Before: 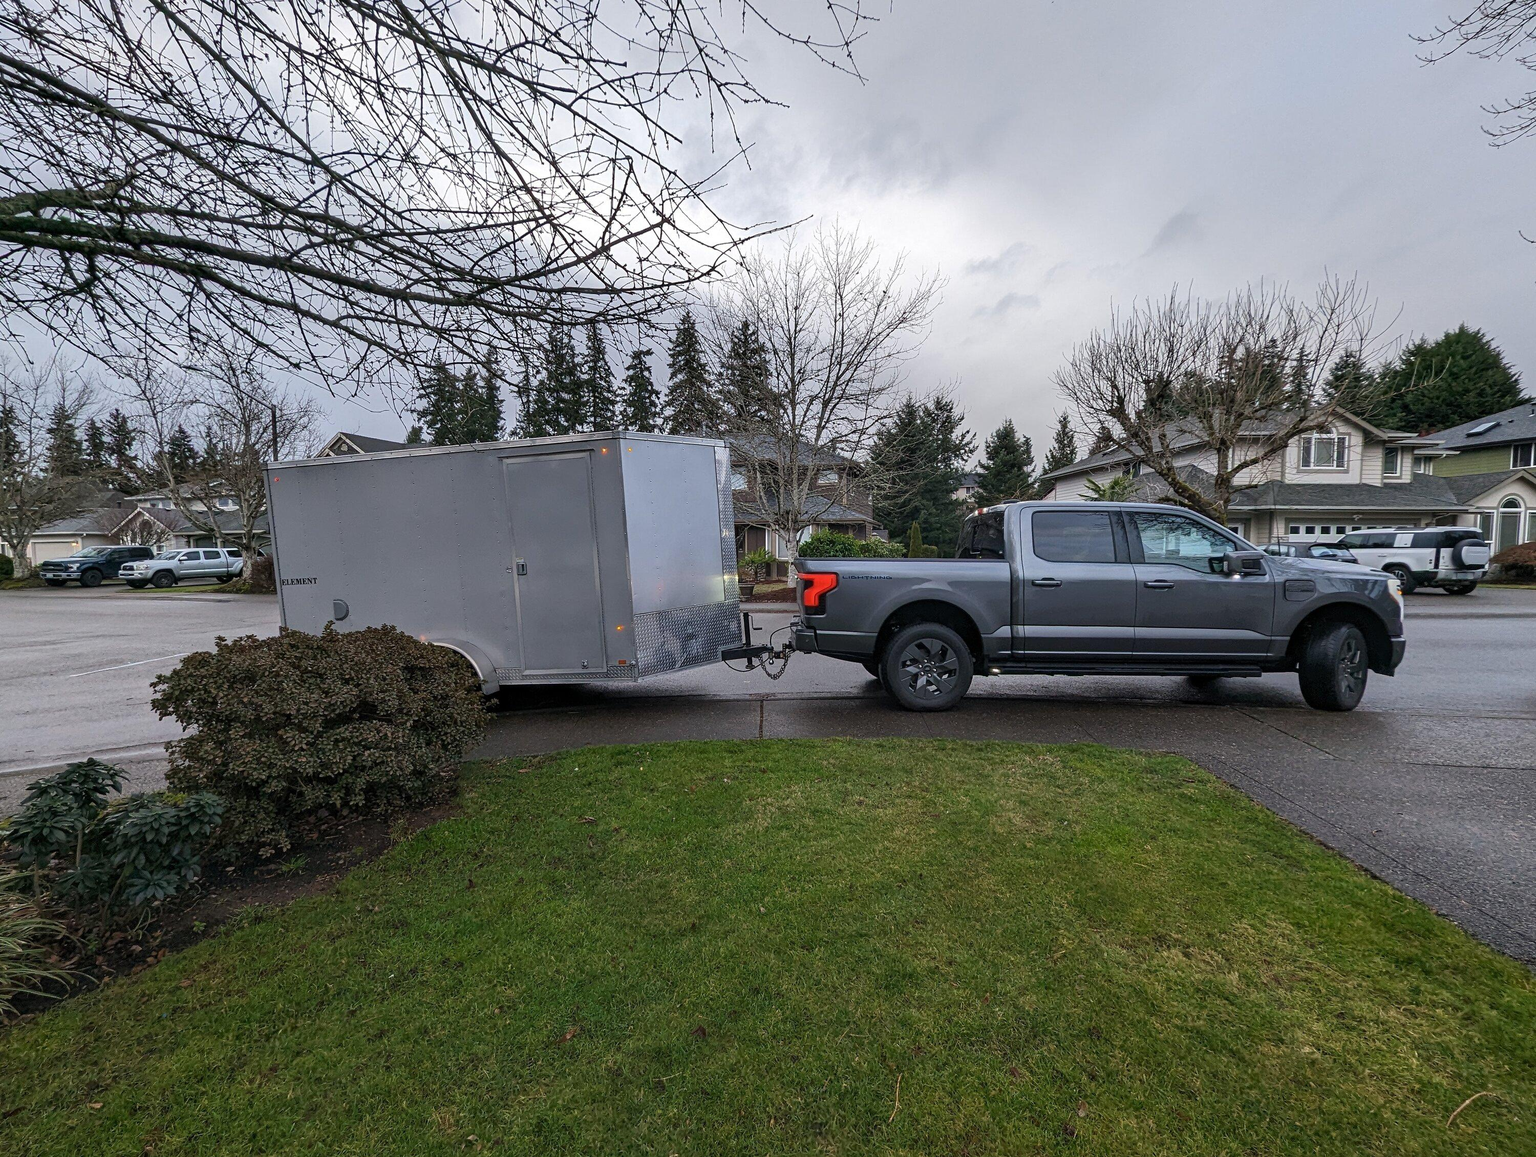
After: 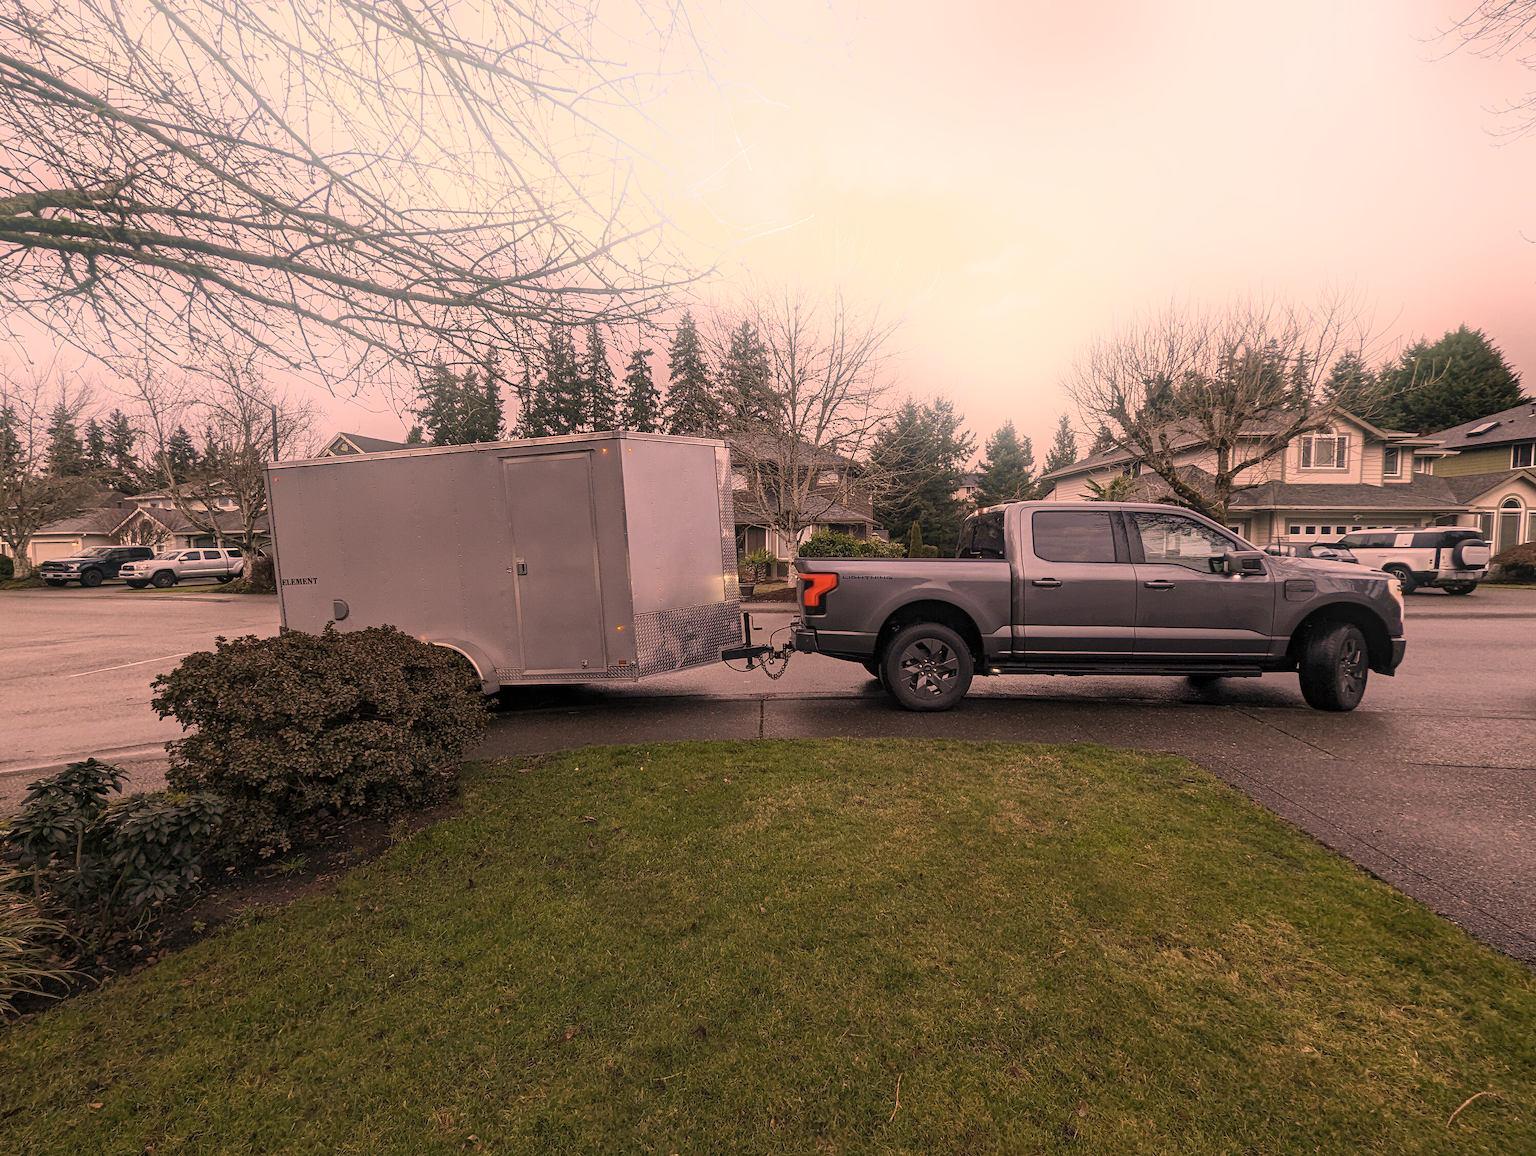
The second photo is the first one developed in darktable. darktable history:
bloom: on, module defaults
color correction: highlights a* 40, highlights b* 40, saturation 0.69
